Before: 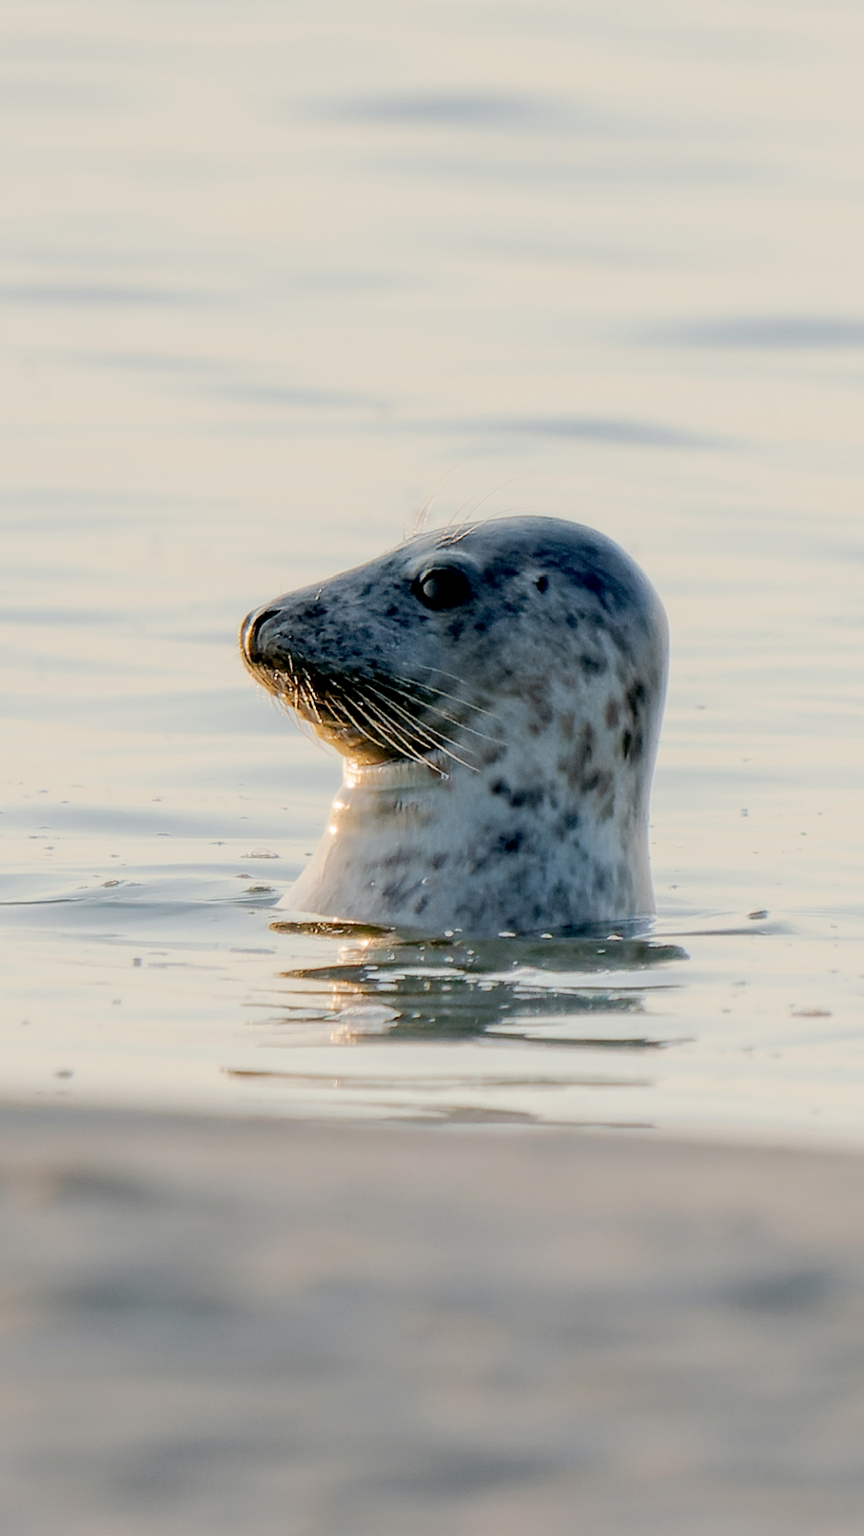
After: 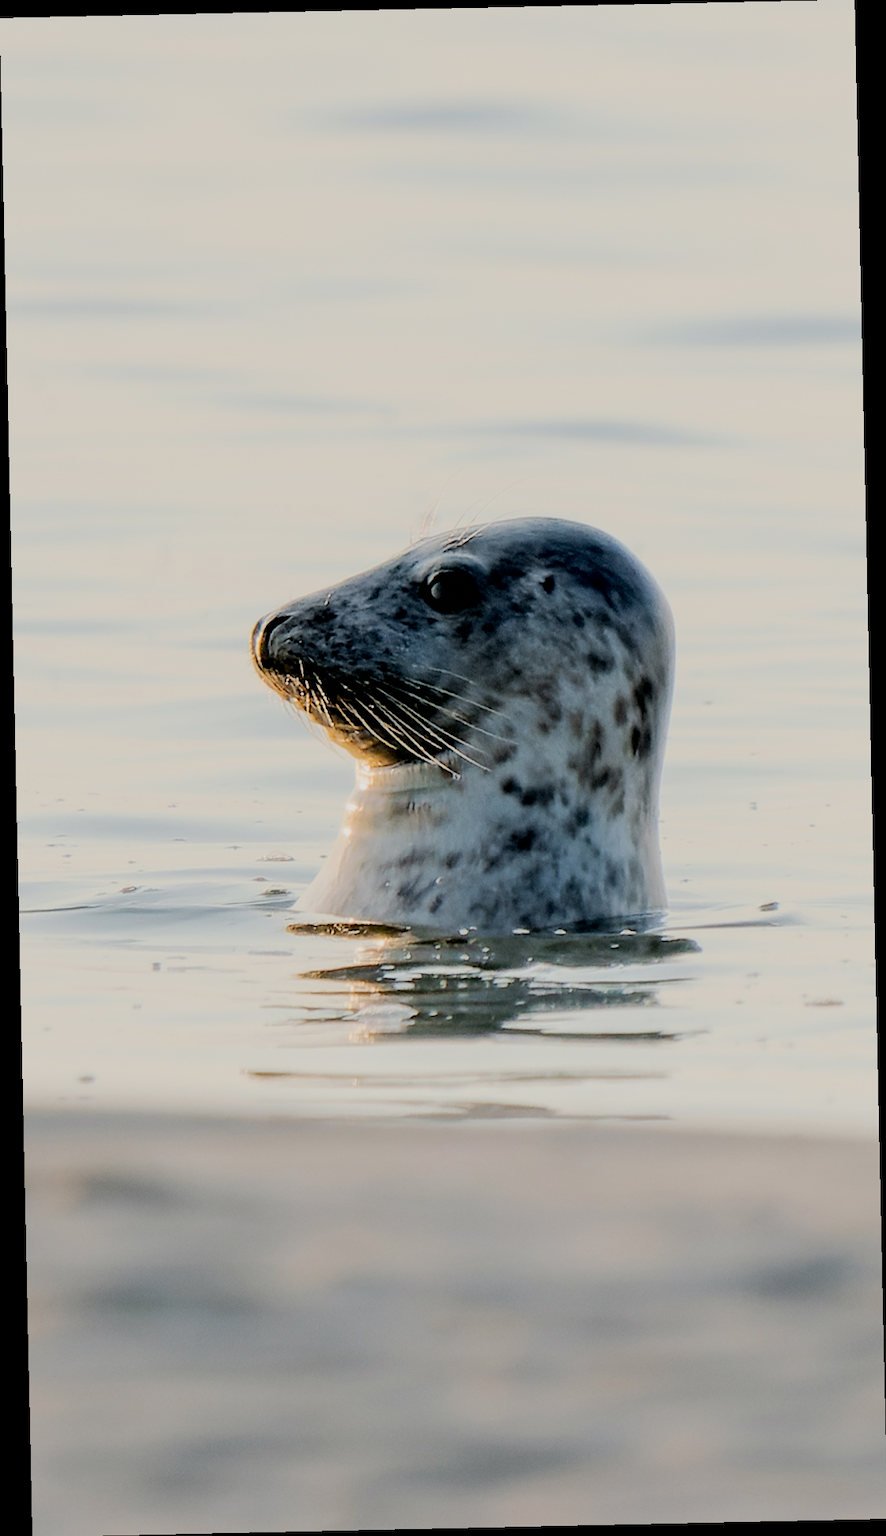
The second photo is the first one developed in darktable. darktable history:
rotate and perspective: rotation -1.24°, automatic cropping off
exposure: compensate highlight preservation false
filmic rgb: black relative exposure -7.65 EV, white relative exposure 4.56 EV, hardness 3.61, contrast 1.25
